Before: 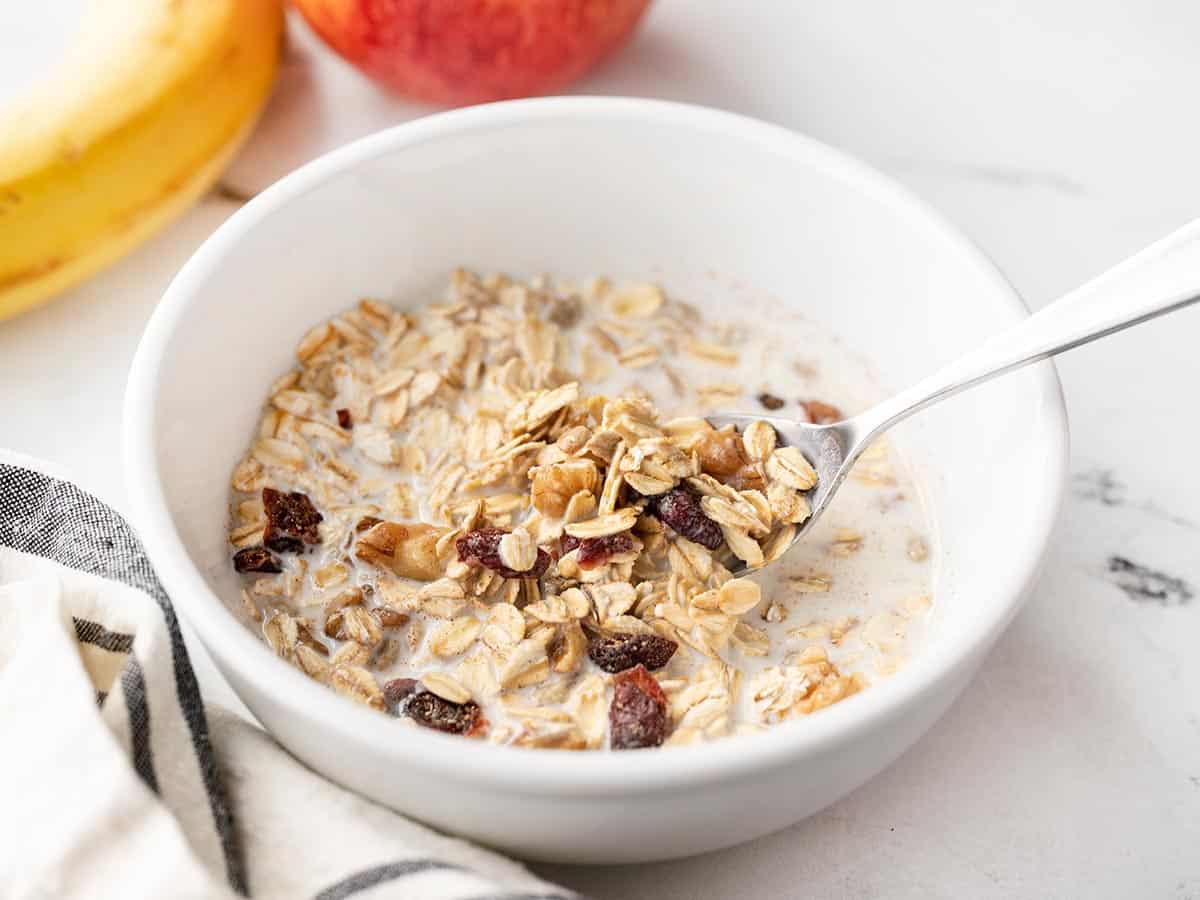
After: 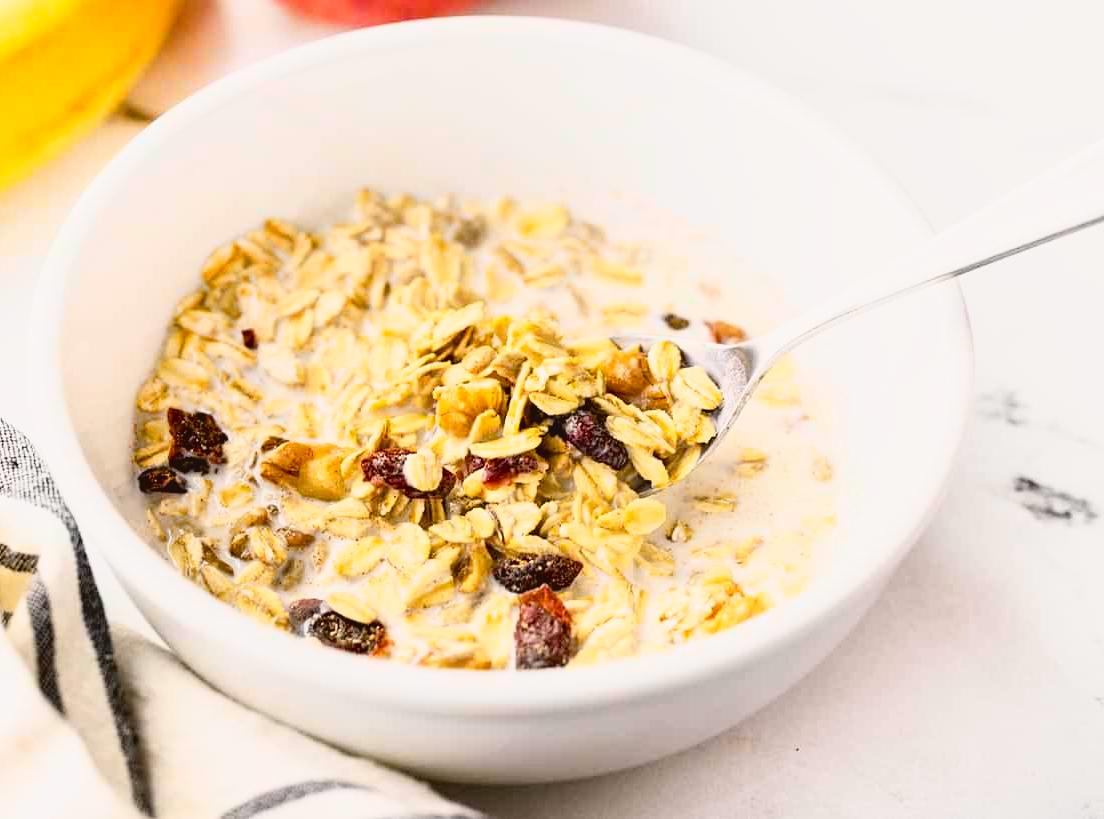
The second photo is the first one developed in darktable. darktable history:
crop and rotate: left 7.956%, top 8.961%
color balance rgb: highlights gain › chroma 0.107%, highlights gain › hue 331.47°, perceptual saturation grading › global saturation 30.91%, global vibrance 20%
tone curve: curves: ch0 [(0, 0.049) (0.113, 0.084) (0.285, 0.301) (0.673, 0.796) (0.845, 0.932) (0.994, 0.971)]; ch1 [(0, 0) (0.456, 0.424) (0.498, 0.5) (0.57, 0.557) (0.631, 0.635) (1, 1)]; ch2 [(0, 0) (0.395, 0.398) (0.44, 0.456) (0.502, 0.507) (0.55, 0.559) (0.67, 0.702) (1, 1)], color space Lab, independent channels, preserve colors none
